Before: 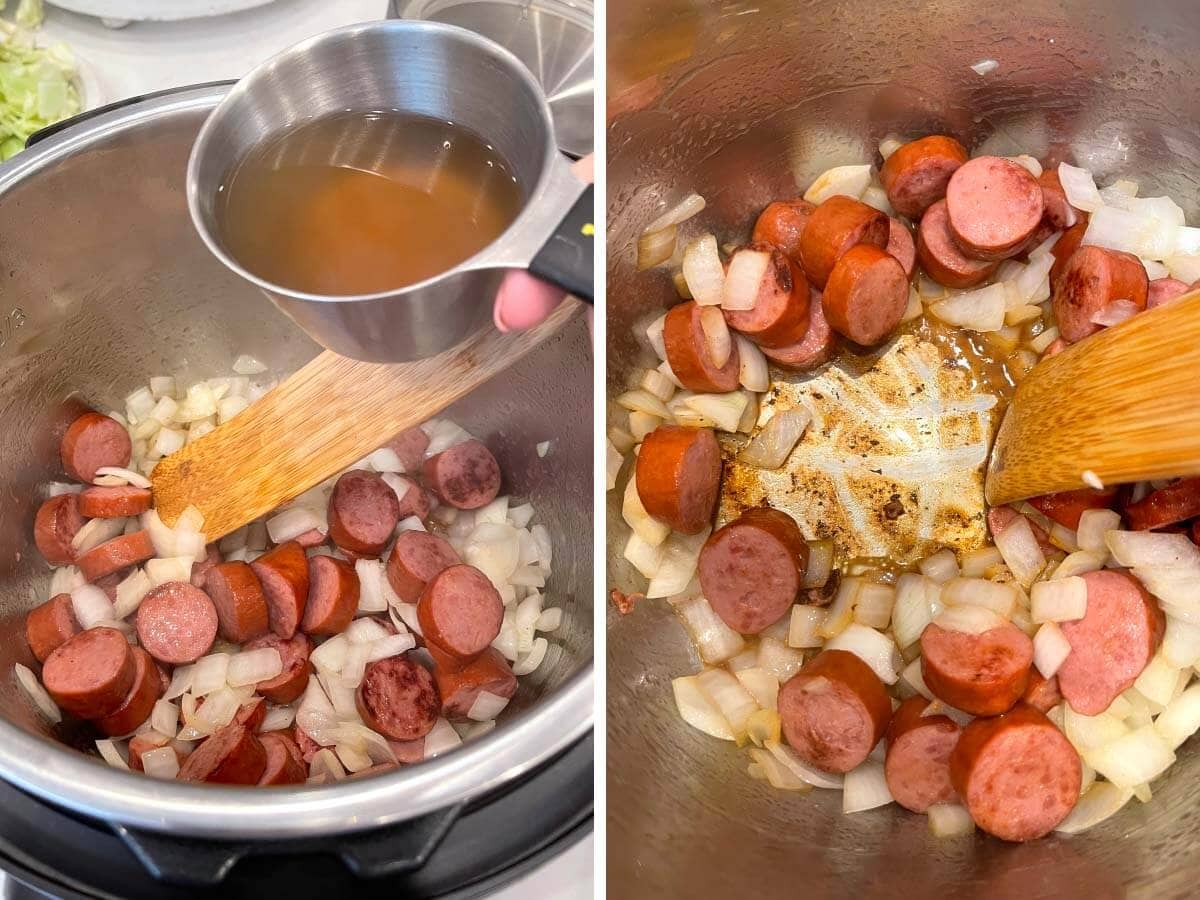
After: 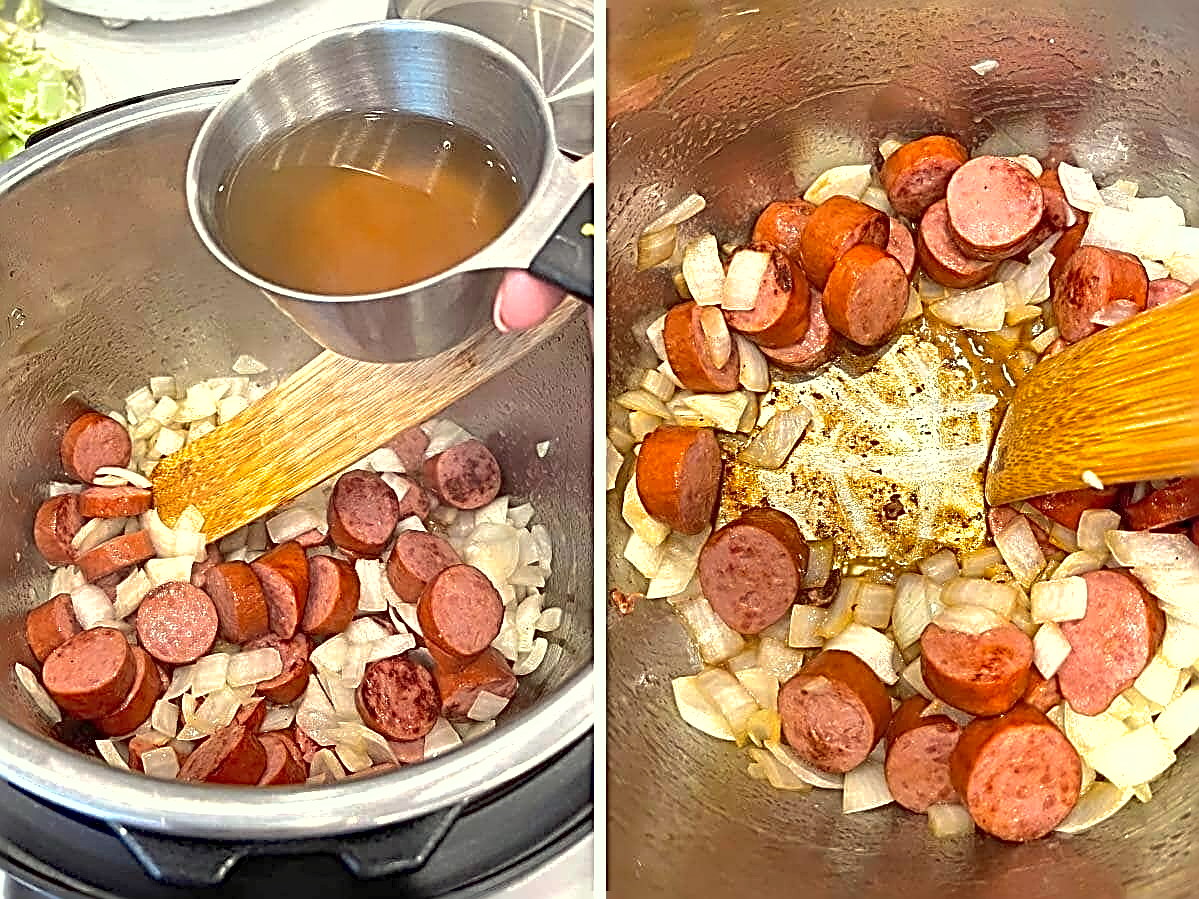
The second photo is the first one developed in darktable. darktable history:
exposure: black level correction 0, exposure 0.5 EV, compensate exposure bias true, compensate highlight preservation false
shadows and highlights: on, module defaults
rotate and perspective: automatic cropping original format, crop left 0, crop top 0
color correction: highlights a* -4.28, highlights b* 6.53
sharpen: radius 3.158, amount 1.731
local contrast: mode bilateral grid, contrast 15, coarseness 36, detail 105%, midtone range 0.2
